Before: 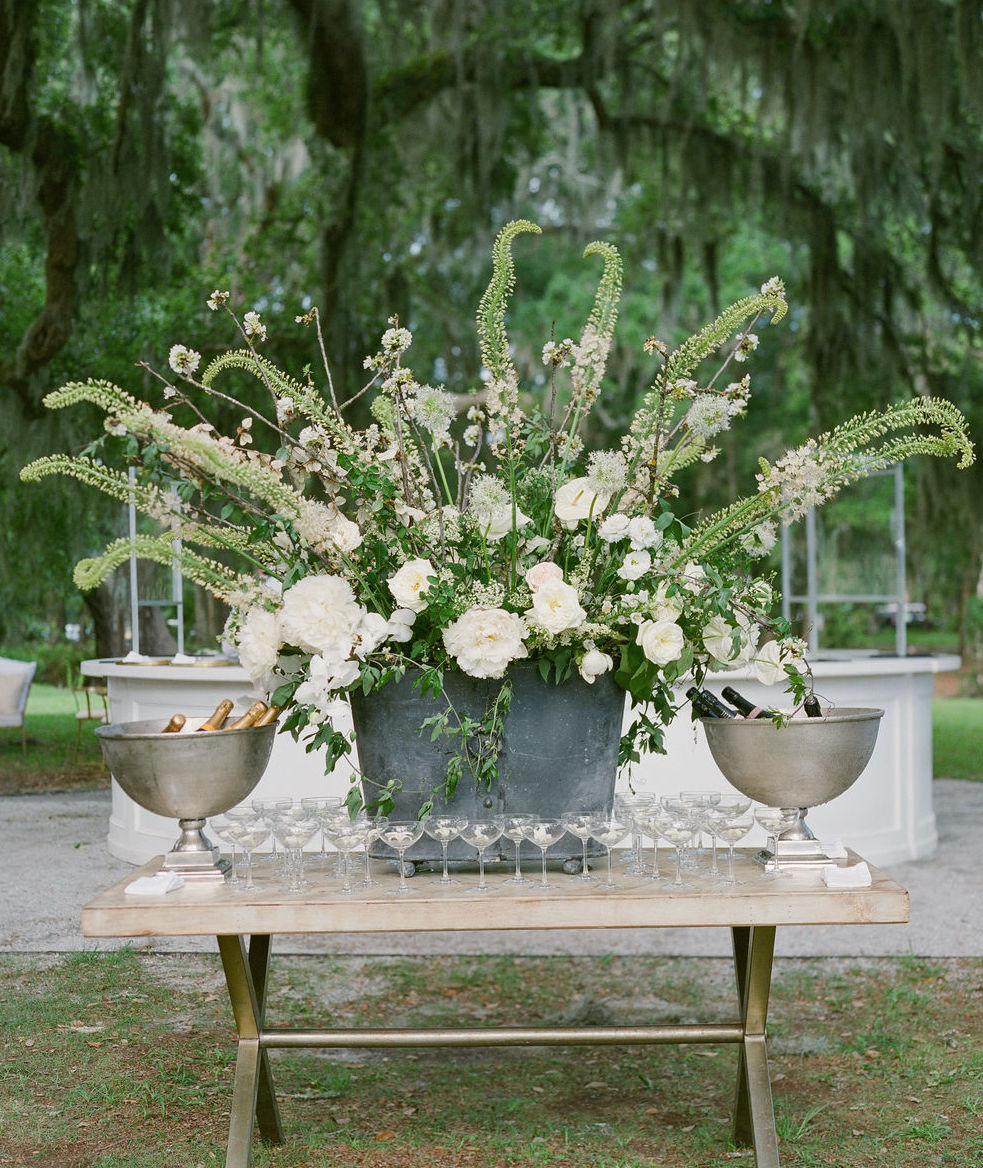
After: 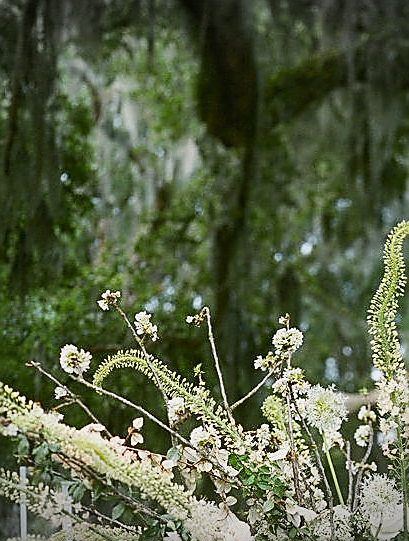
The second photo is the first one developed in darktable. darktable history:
sharpen: radius 1.385, amount 1.261, threshold 0.842
vignetting: fall-off start 89.5%, fall-off radius 43.82%, width/height ratio 1.166, unbound false
tone curve: curves: ch0 [(0, 0.003) (0.117, 0.101) (0.257, 0.246) (0.408, 0.432) (0.632, 0.716) (0.795, 0.884) (1, 1)]; ch1 [(0, 0) (0.227, 0.197) (0.405, 0.421) (0.501, 0.501) (0.522, 0.526) (0.546, 0.564) (0.589, 0.602) (0.696, 0.761) (0.976, 0.992)]; ch2 [(0, 0) (0.208, 0.176) (0.377, 0.38) (0.5, 0.5) (0.537, 0.534) (0.571, 0.577) (0.627, 0.64) (0.698, 0.76) (1, 1)], color space Lab, independent channels, preserve colors none
crop and rotate: left 11.125%, top 0.079%, right 47.236%, bottom 53.53%
